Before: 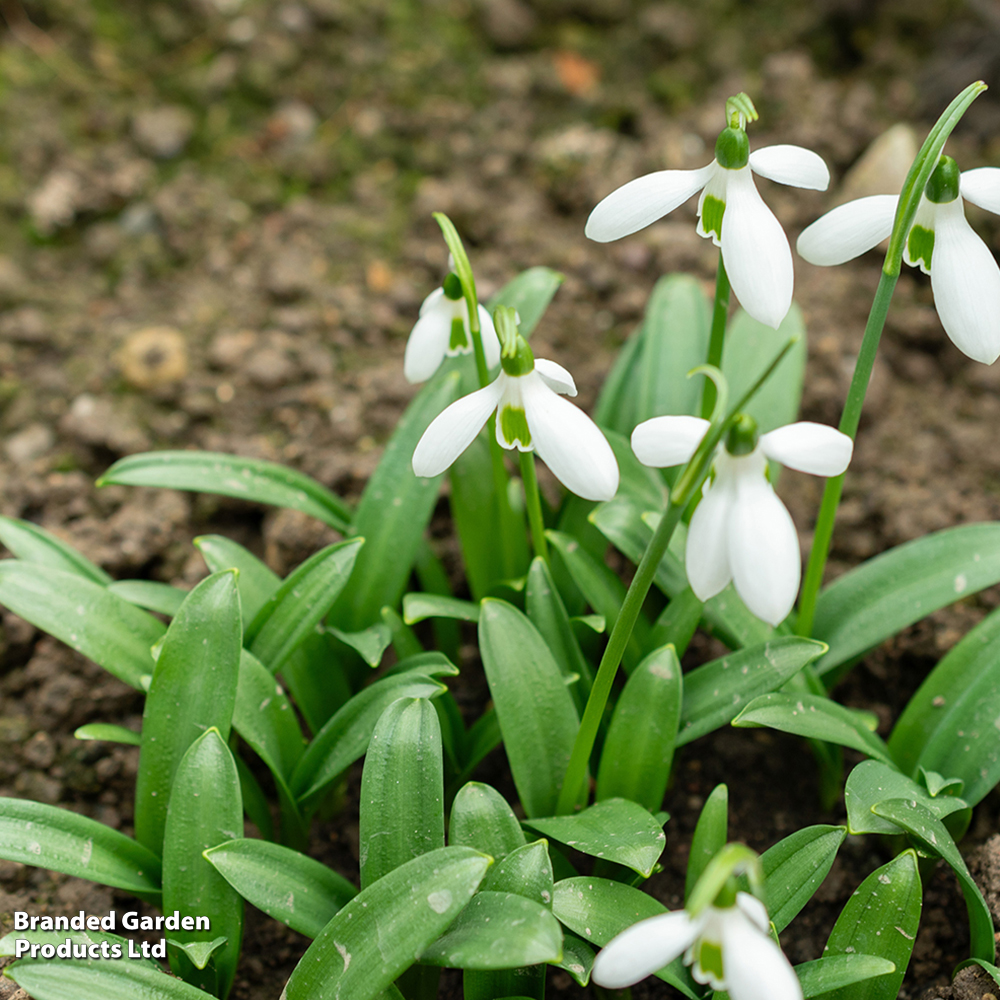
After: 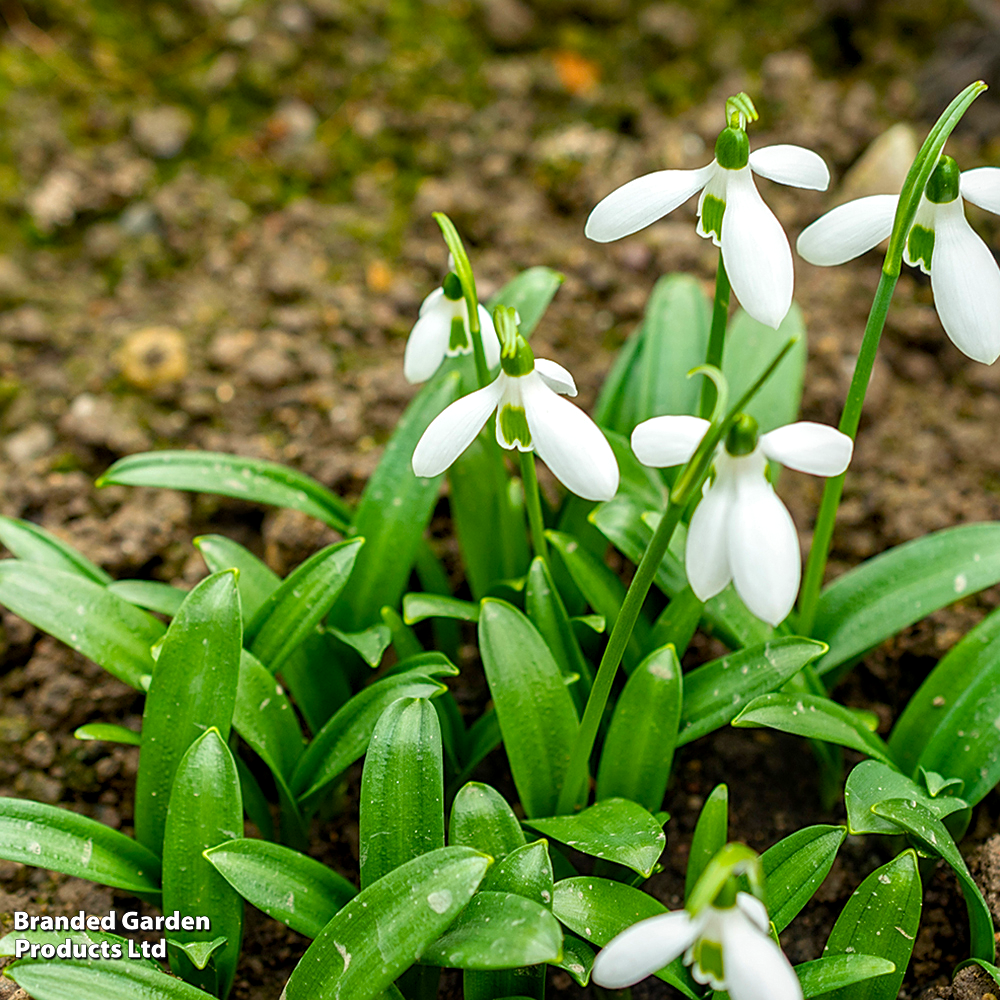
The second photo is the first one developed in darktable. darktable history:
exposure: compensate highlight preservation false
local contrast: detail 130%
sharpen: on, module defaults
color balance rgb: shadows lift › chroma 2.924%, shadows lift › hue 279.57°, perceptual saturation grading › global saturation 37.165%, perceptual saturation grading › shadows 34.518%
